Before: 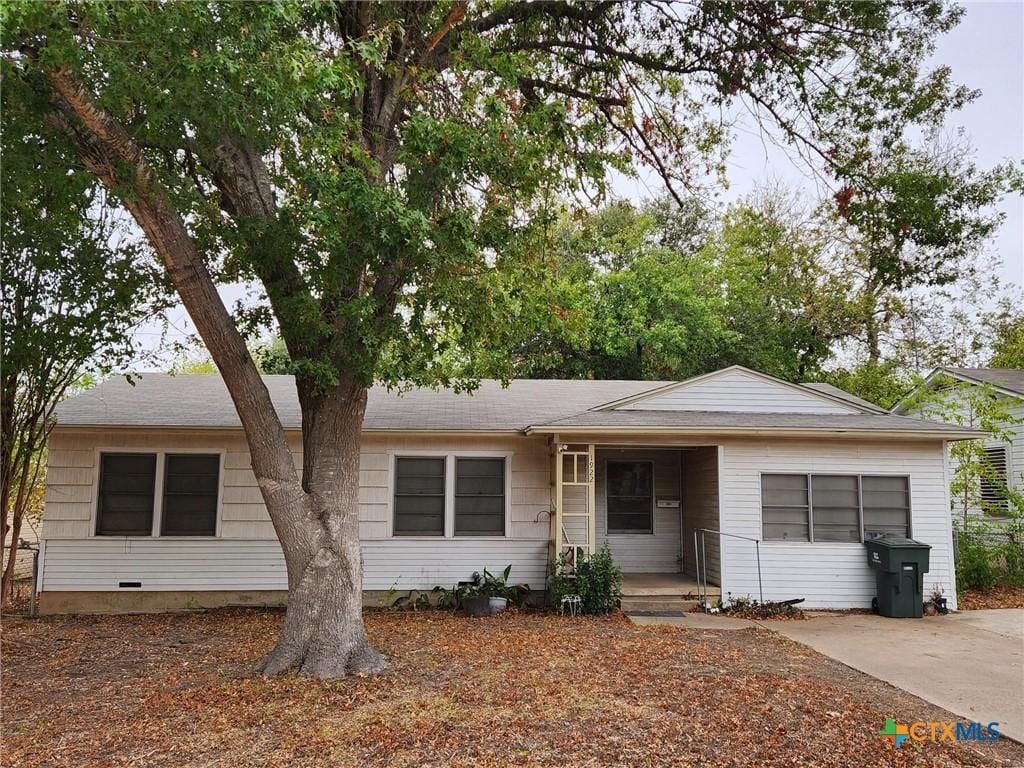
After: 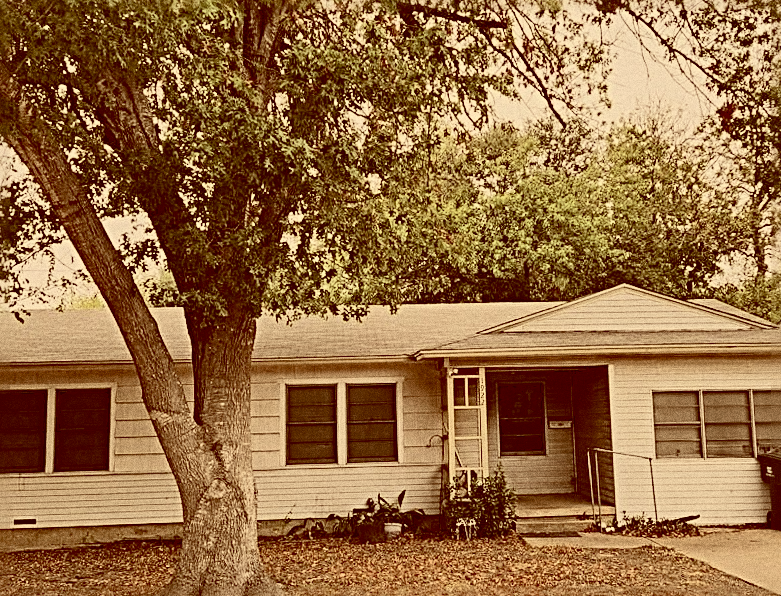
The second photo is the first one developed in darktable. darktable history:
rotate and perspective: rotation -1.75°, automatic cropping off
sharpen: radius 3.69, amount 0.928
grain: coarseness 0.09 ISO, strength 40%
contrast brightness saturation: contrast 0.23, brightness 0.1, saturation 0.29
color balance rgb: shadows lift › luminance 1%, shadows lift › chroma 0.2%, shadows lift › hue 20°, power › luminance 1%, power › chroma 0.4%, power › hue 34°, highlights gain › luminance 0.8%, highlights gain › chroma 0.4%, highlights gain › hue 44°, global offset › chroma 0.4%, global offset › hue 34°, white fulcrum 0.08 EV, linear chroma grading › shadows -7%, linear chroma grading › highlights -7%, linear chroma grading › global chroma -10%, linear chroma grading › mid-tones -8%, perceptual saturation grading › global saturation -28%, perceptual saturation grading › highlights -20%, perceptual saturation grading › mid-tones -24%, perceptual saturation grading › shadows -24%, perceptual brilliance grading › global brilliance -1%, perceptual brilliance grading › highlights -1%, perceptual brilliance grading › mid-tones -1%, perceptual brilliance grading › shadows -1%, global vibrance -17%, contrast -6%
color correction: highlights a* 1.12, highlights b* 24.26, shadows a* 15.58, shadows b* 24.26
filmic rgb: black relative exposure -7.65 EV, white relative exposure 4.56 EV, hardness 3.61, color science v6 (2022)
crop and rotate: left 11.831%, top 11.346%, right 13.429%, bottom 13.899%
